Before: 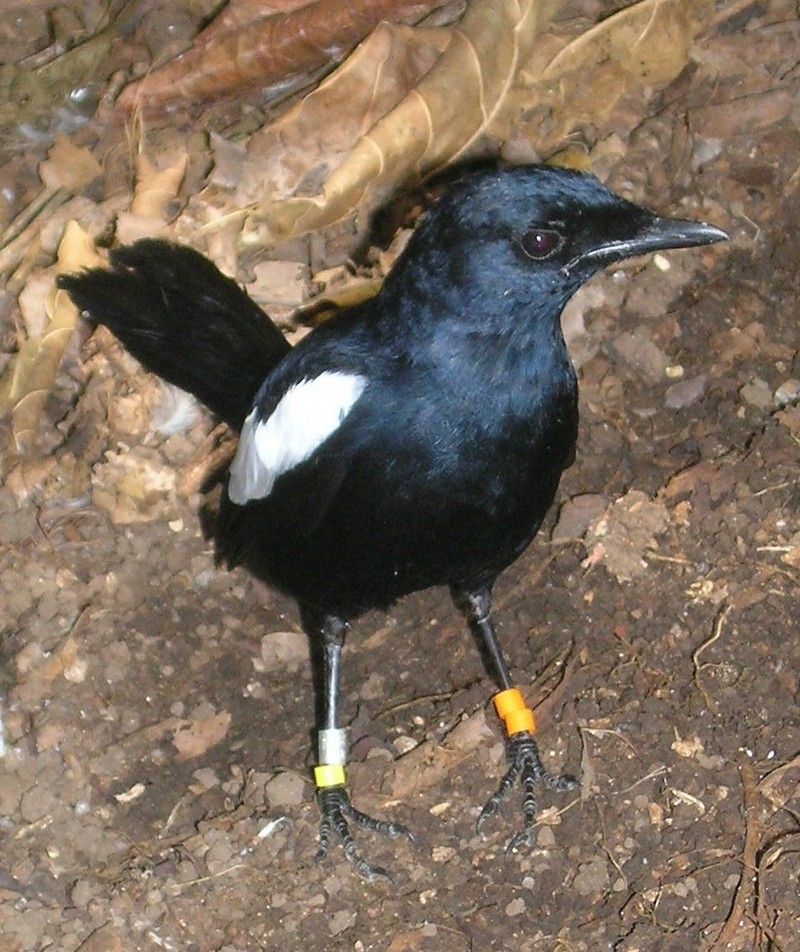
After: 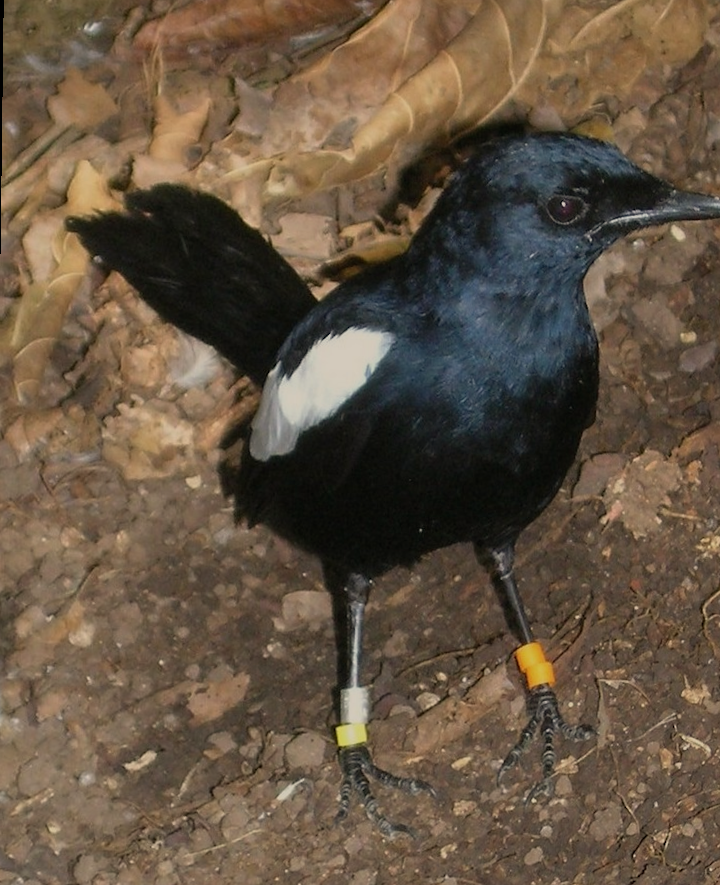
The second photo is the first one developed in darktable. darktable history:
rotate and perspective: rotation 0.679°, lens shift (horizontal) 0.136, crop left 0.009, crop right 0.991, crop top 0.078, crop bottom 0.95
crop: right 9.509%, bottom 0.031%
white balance: red 1.045, blue 0.932
exposure: black level correction 0, exposure -0.766 EV, compensate highlight preservation false
